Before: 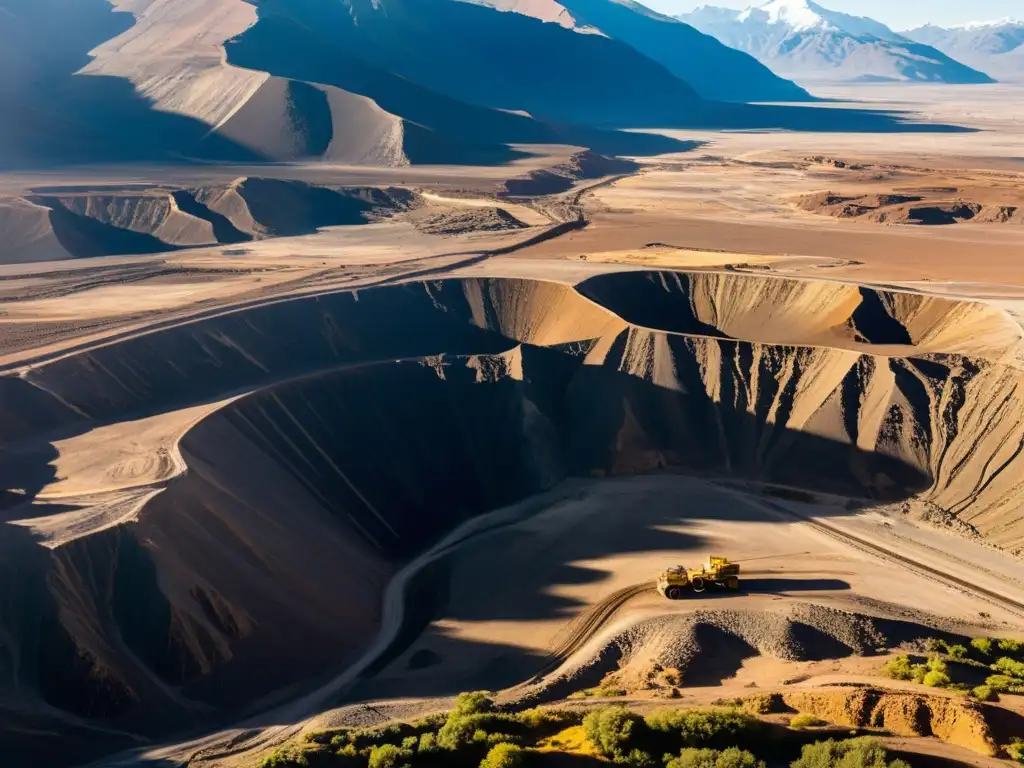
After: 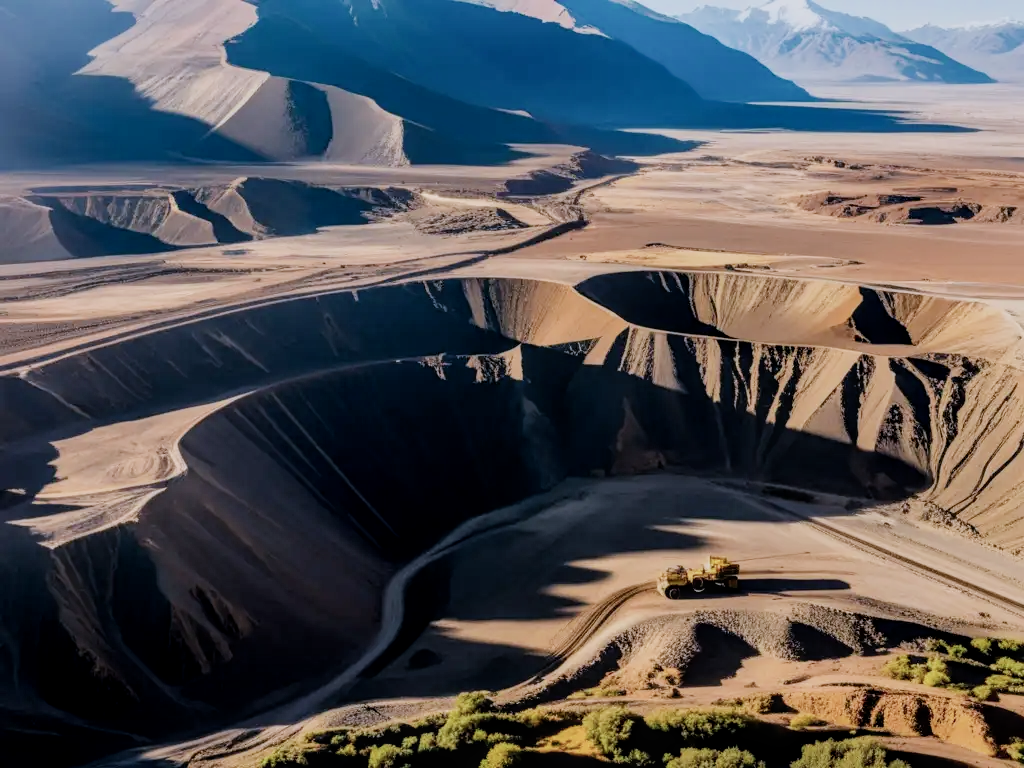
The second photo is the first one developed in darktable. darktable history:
exposure: black level correction 0.002, exposure 0.148 EV, compensate highlight preservation false
local contrast: on, module defaults
filmic rgb: black relative exposure -7.65 EV, white relative exposure 4.56 EV, threshold 3.01 EV, hardness 3.61, enable highlight reconstruction true
color calibration: illuminant as shot in camera, x 0.358, y 0.373, temperature 4628.91 K, gamut compression 2.99
